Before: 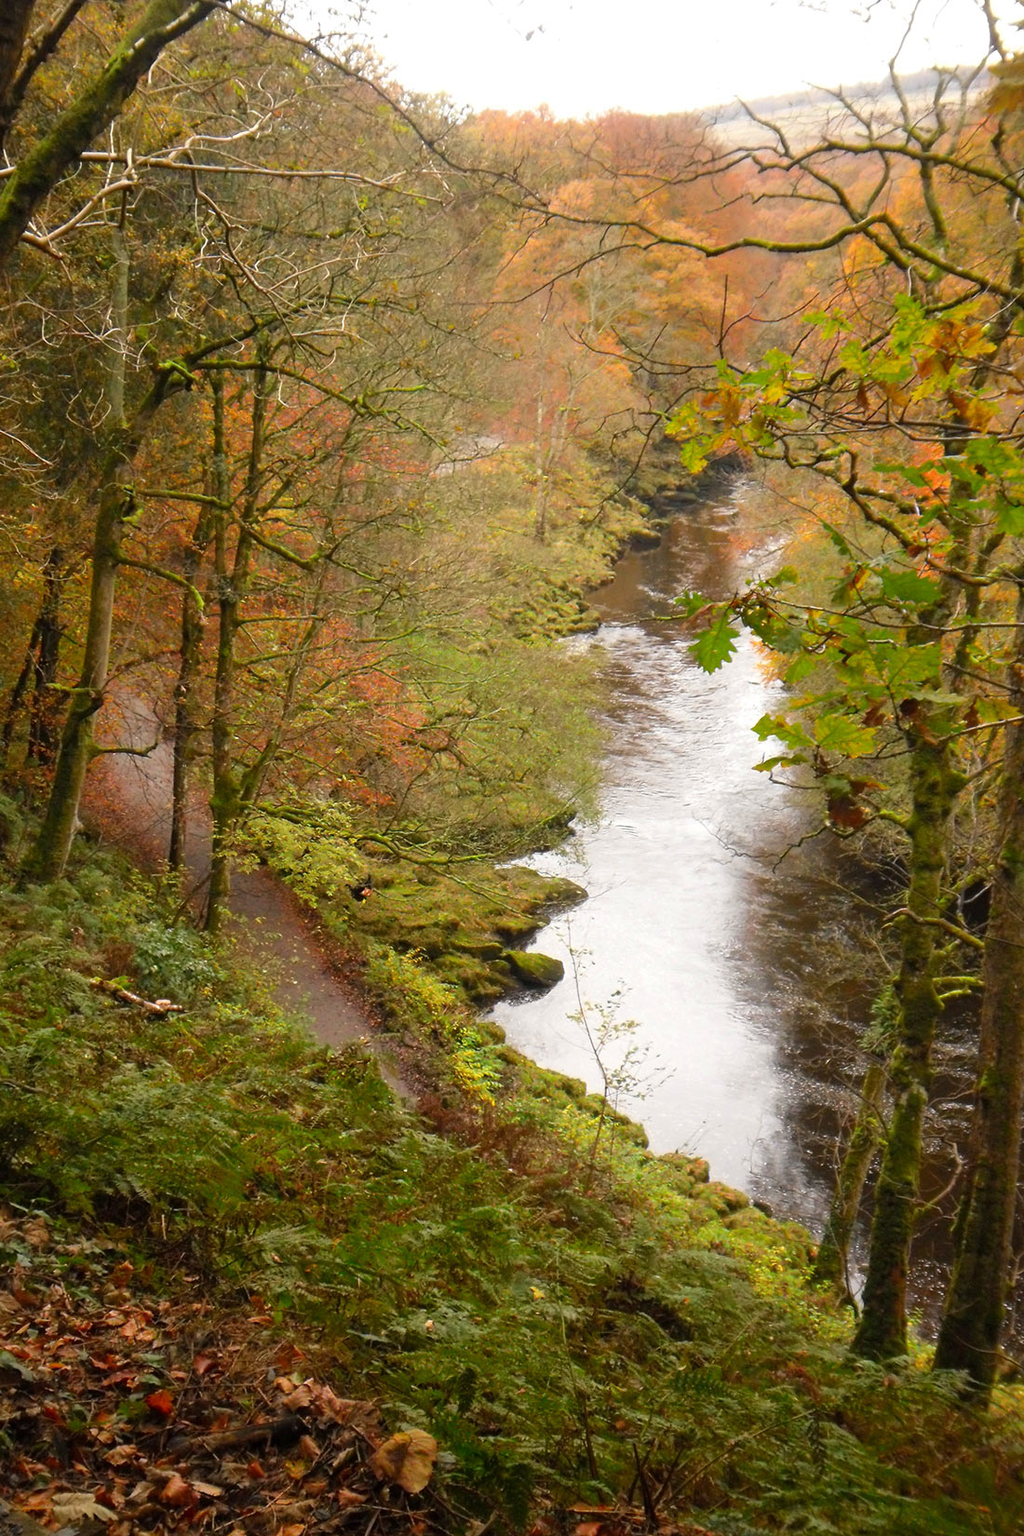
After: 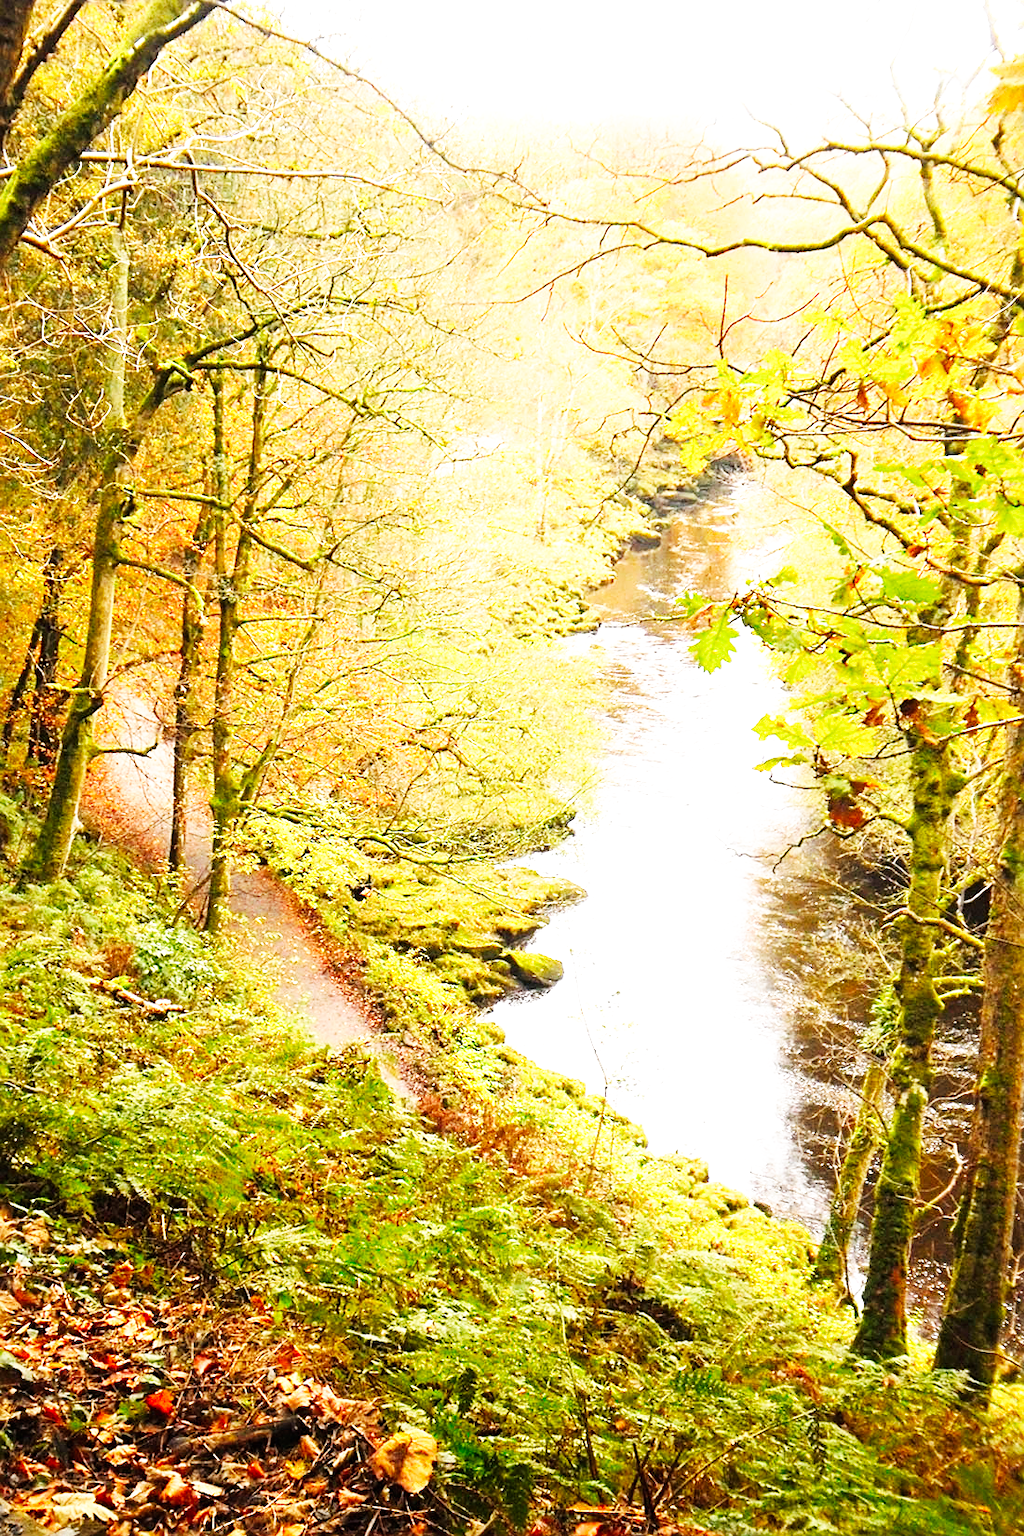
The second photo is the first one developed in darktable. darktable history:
exposure: black level correction 0, exposure 1.1 EV, compensate exposure bias true, compensate highlight preservation false
sharpen: on, module defaults
base curve: curves: ch0 [(0, 0) (0.007, 0.004) (0.027, 0.03) (0.046, 0.07) (0.207, 0.54) (0.442, 0.872) (0.673, 0.972) (1, 1)], preserve colors none
